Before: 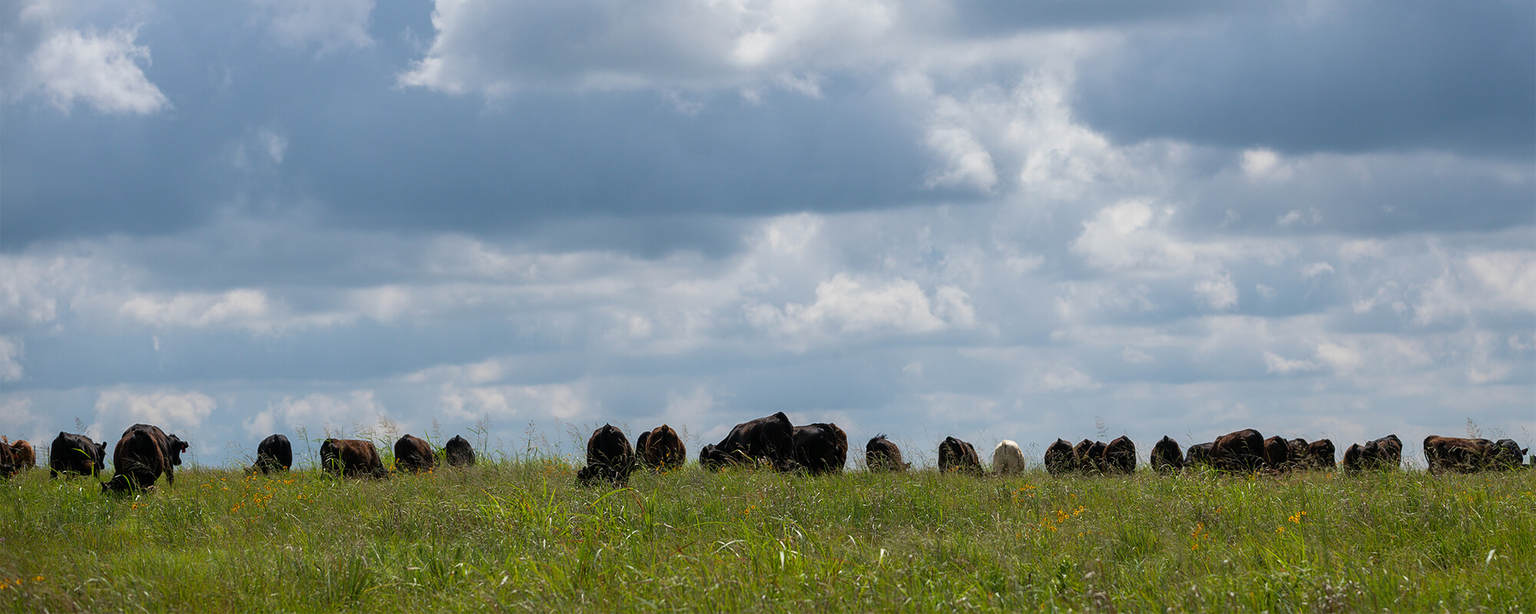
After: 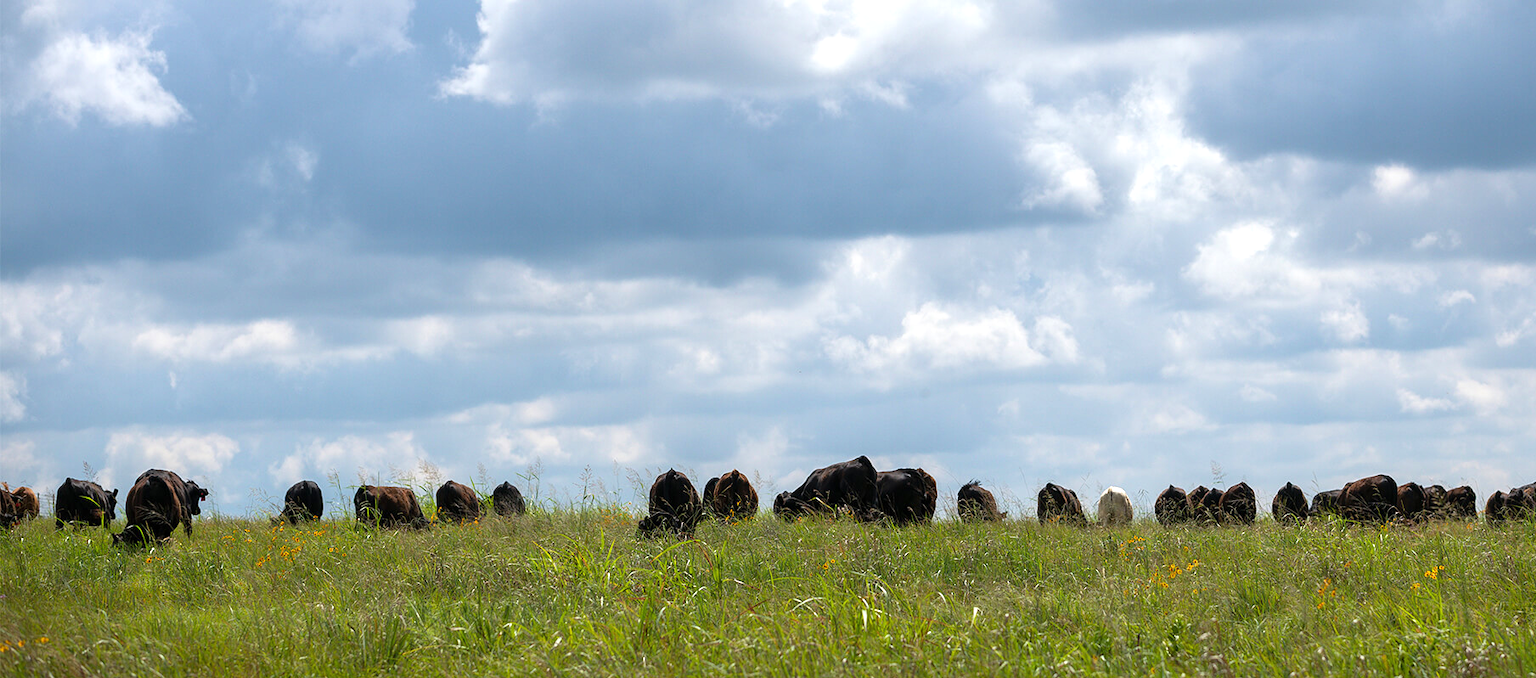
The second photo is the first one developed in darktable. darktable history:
exposure: exposure 0.6 EV, compensate highlight preservation false
crop: right 9.509%, bottom 0.031%
